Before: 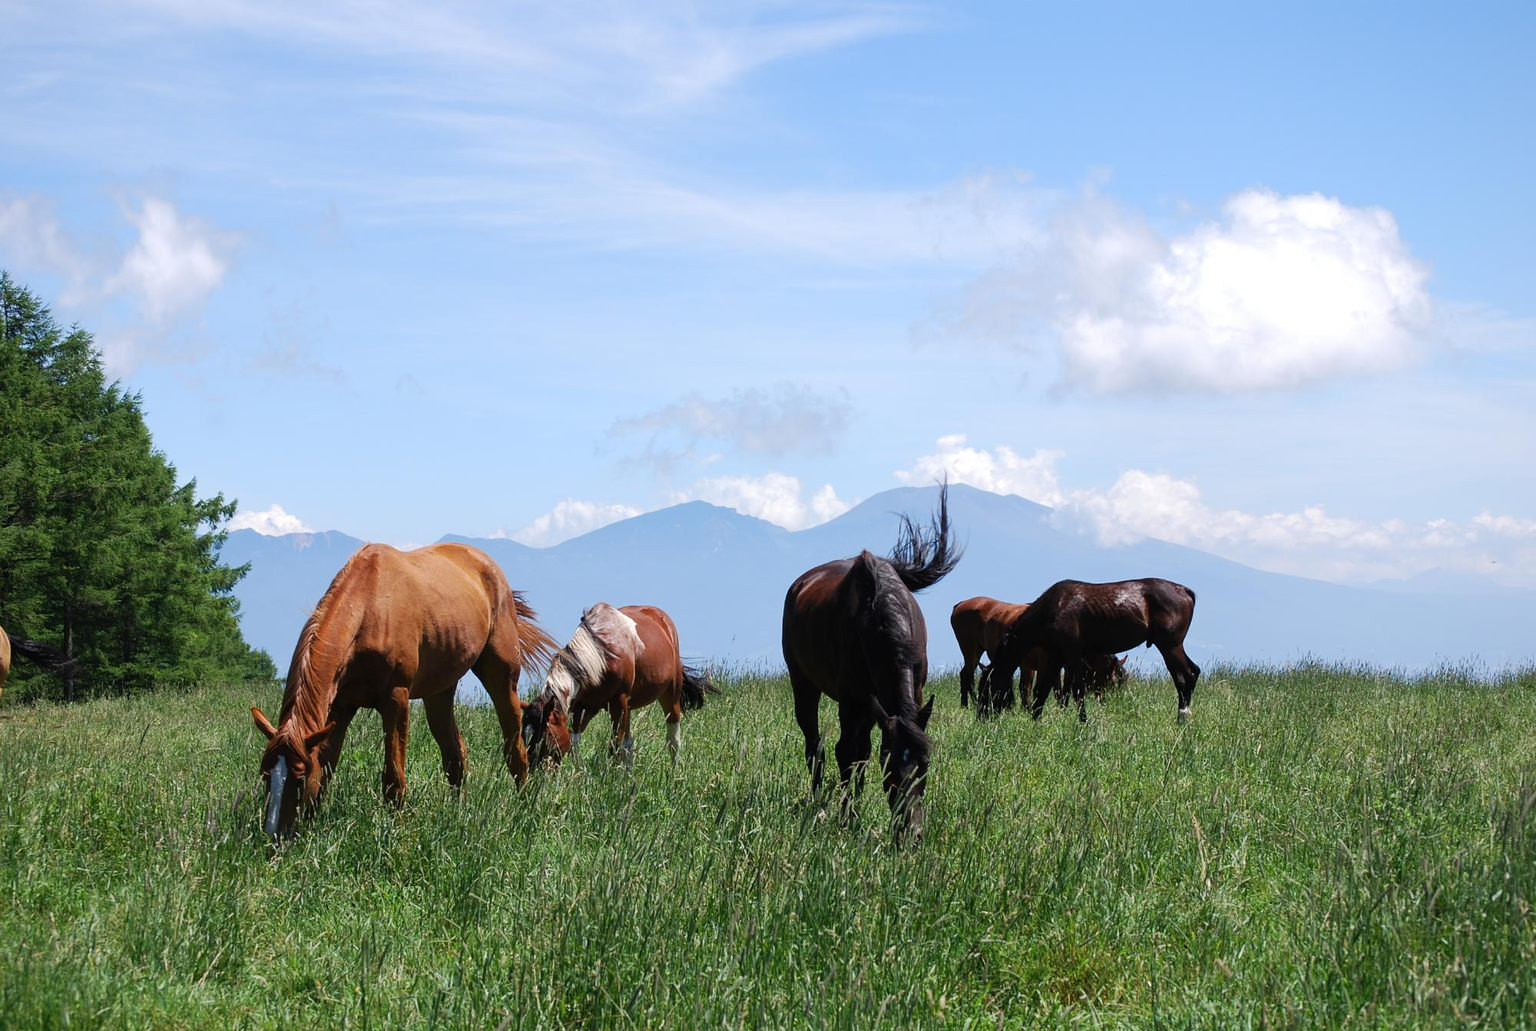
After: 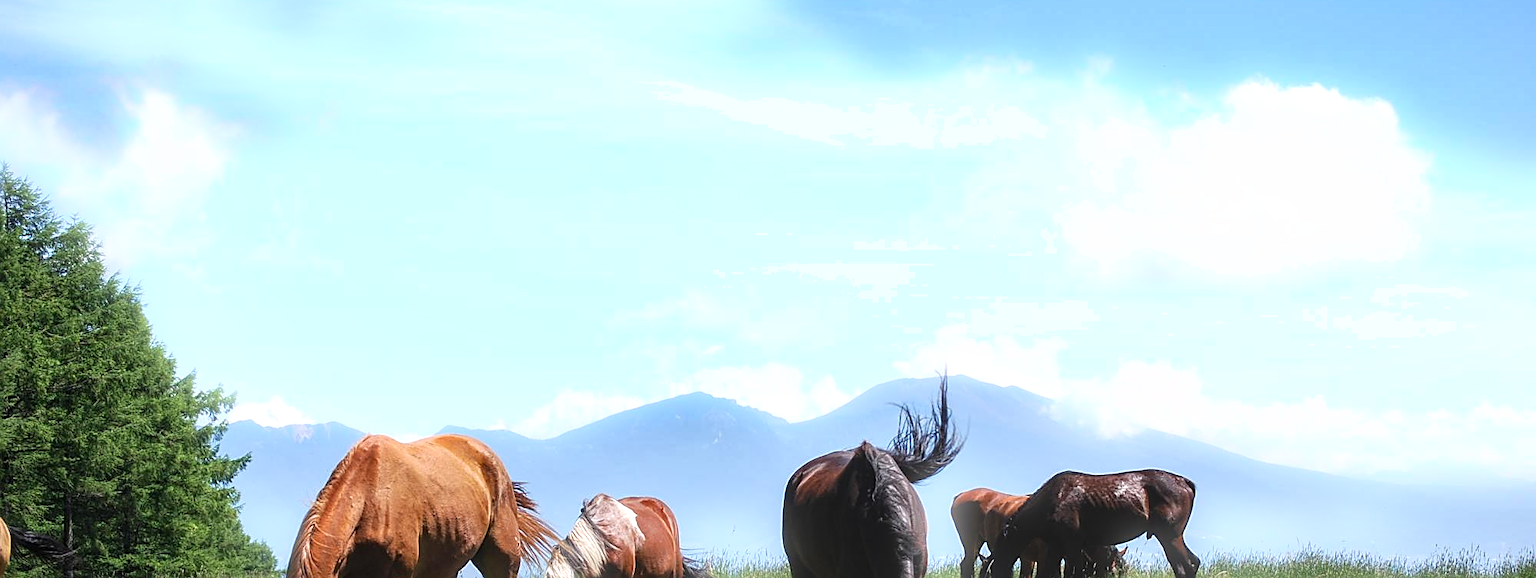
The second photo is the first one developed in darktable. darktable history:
bloom: size 5%, threshold 95%, strength 15%
sharpen: amount 0.6
local contrast: on, module defaults
shadows and highlights: shadows 25, highlights -48, soften with gaussian
color correction: saturation 0.98
exposure: exposure 0.485 EV, compensate highlight preservation false
crop and rotate: top 10.605%, bottom 33.274%
